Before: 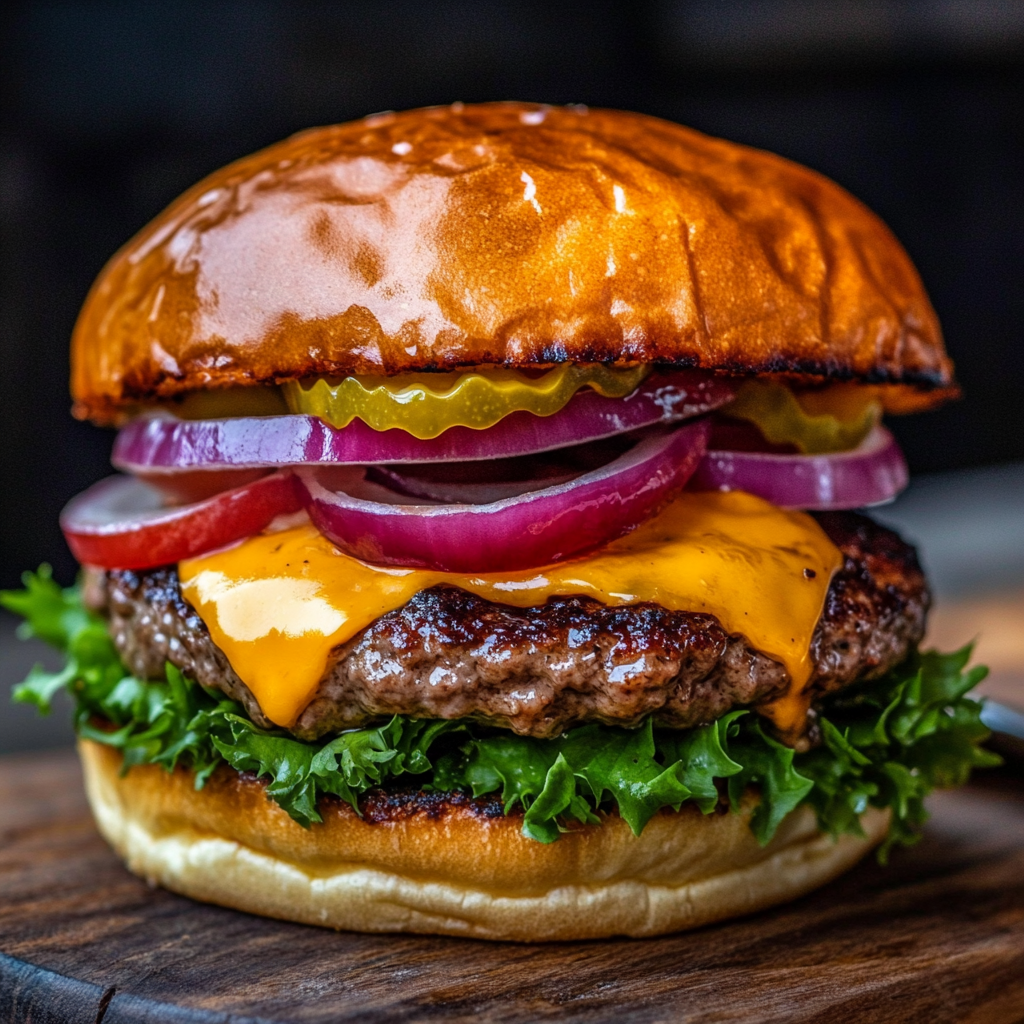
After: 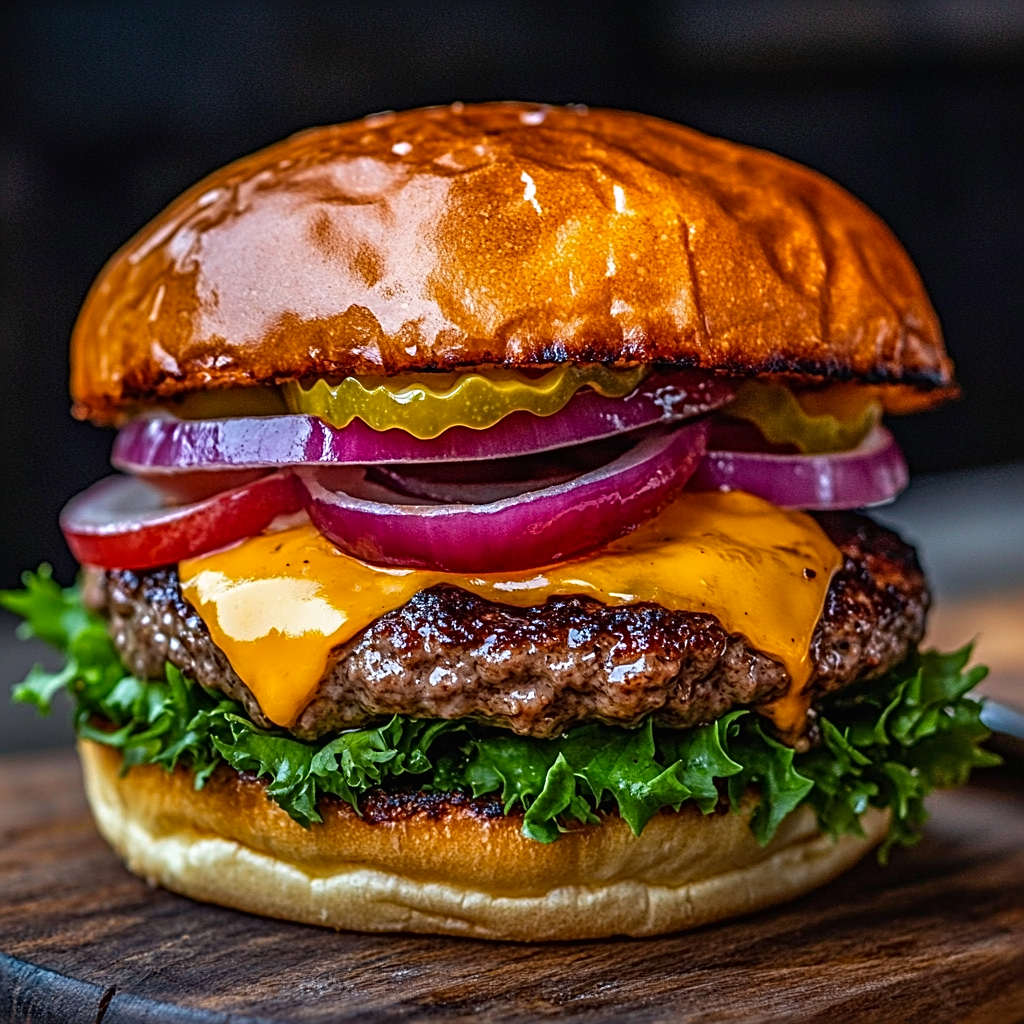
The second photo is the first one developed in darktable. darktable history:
sharpen: radius 3.027, amount 0.764
contrast brightness saturation: contrast -0.021, brightness -0.014, saturation 0.042
